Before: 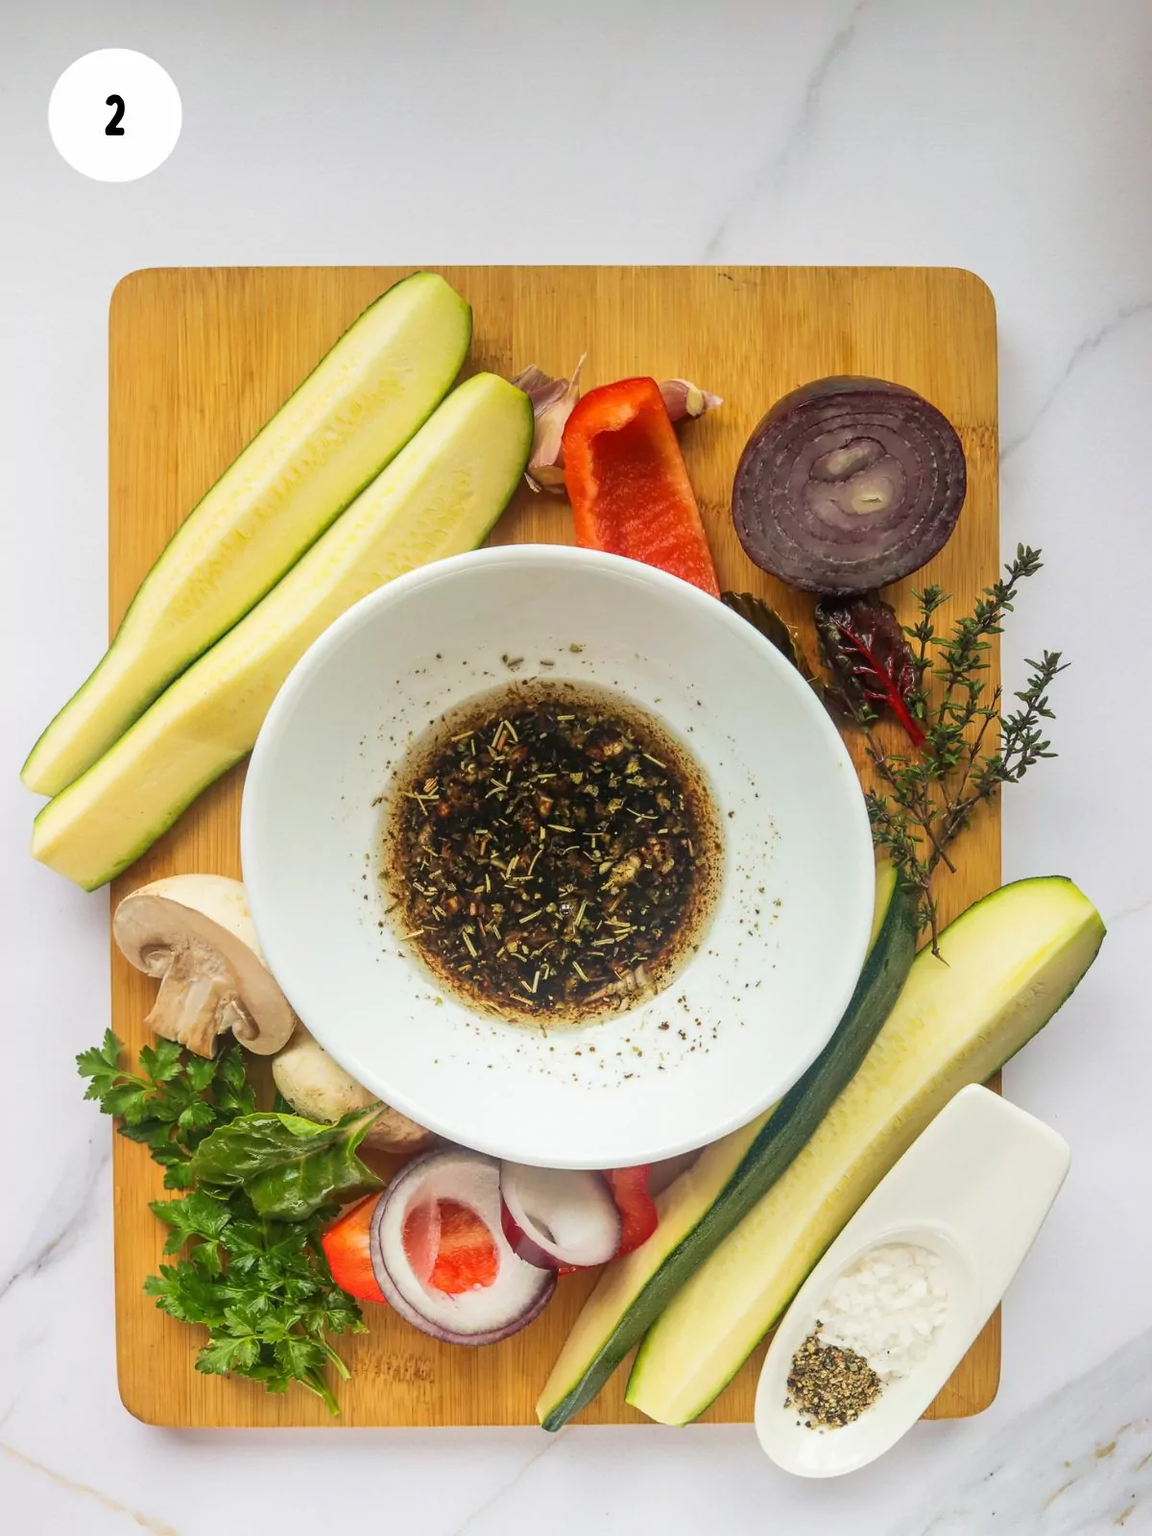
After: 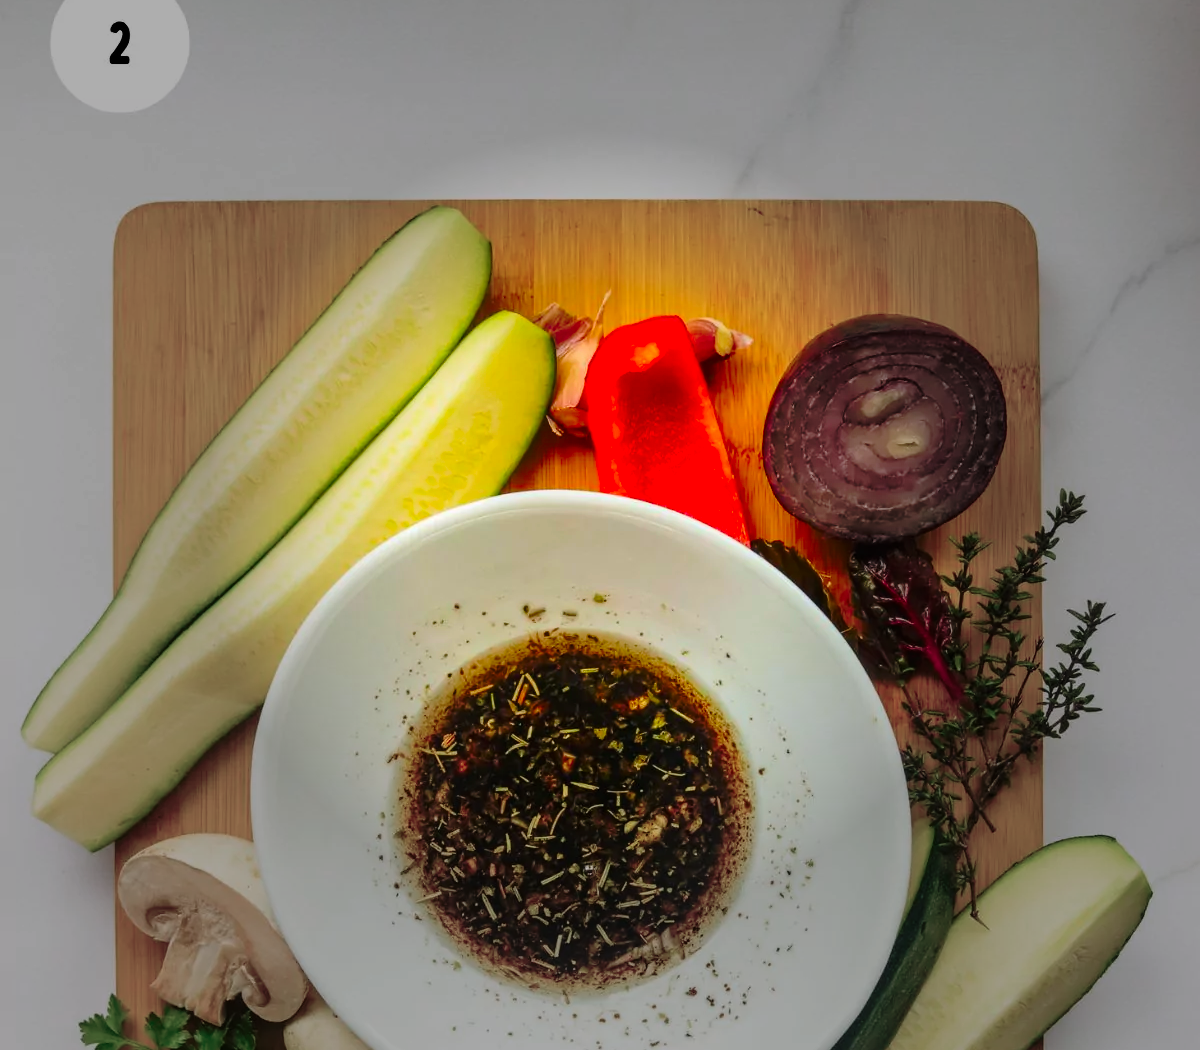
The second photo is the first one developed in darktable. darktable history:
crop and rotate: top 4.848%, bottom 29.503%
base curve: curves: ch0 [(0, 0) (0.073, 0.04) (0.157, 0.139) (0.492, 0.492) (0.758, 0.758) (1, 1)], preserve colors none
color contrast: green-magenta contrast 1.69, blue-yellow contrast 1.49
vignetting: fall-off start 31.28%, fall-off radius 34.64%, brightness -0.575
